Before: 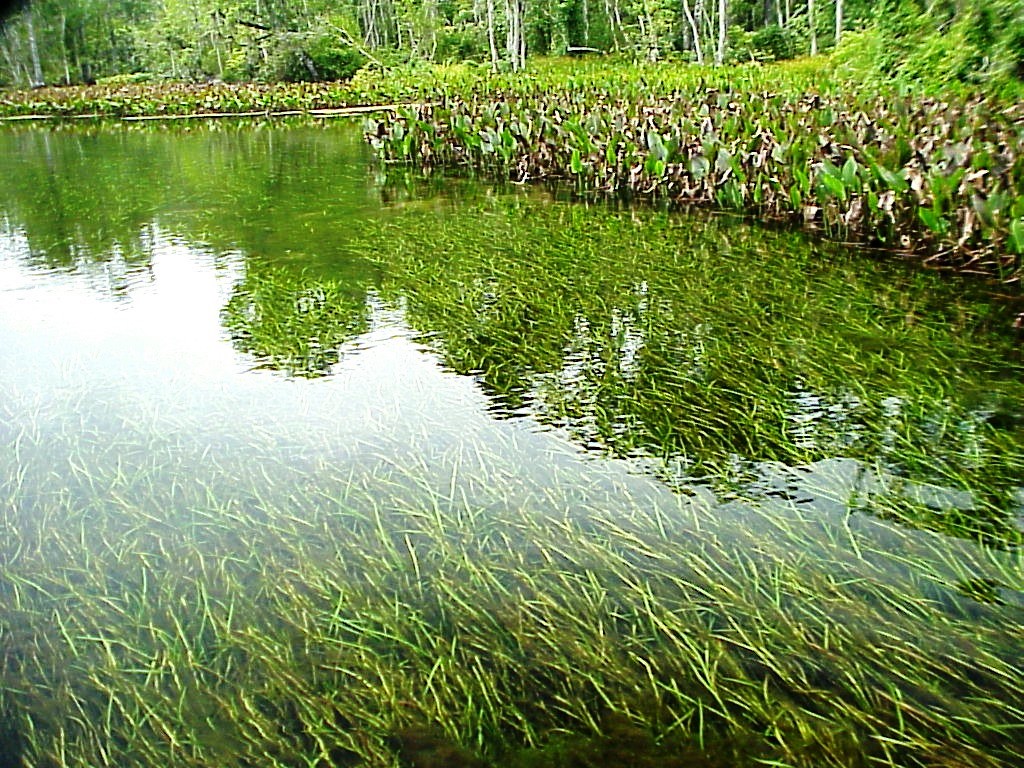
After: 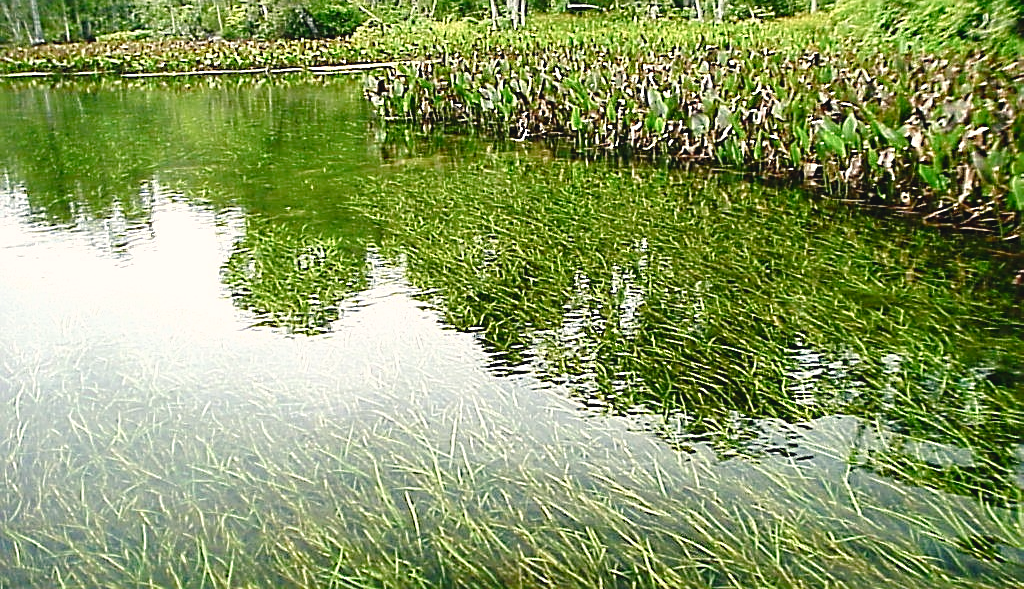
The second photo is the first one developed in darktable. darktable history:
color balance rgb: shadows lift › chroma 2%, shadows lift › hue 250°, power › hue 326.4°, highlights gain › chroma 2%, highlights gain › hue 64.8°, global offset › luminance 0.5%, global offset › hue 58.8°, perceptual saturation grading › highlights -25%, perceptual saturation grading › shadows 30%, global vibrance 15%
crop: top 5.667%, bottom 17.637%
sharpen: on, module defaults
